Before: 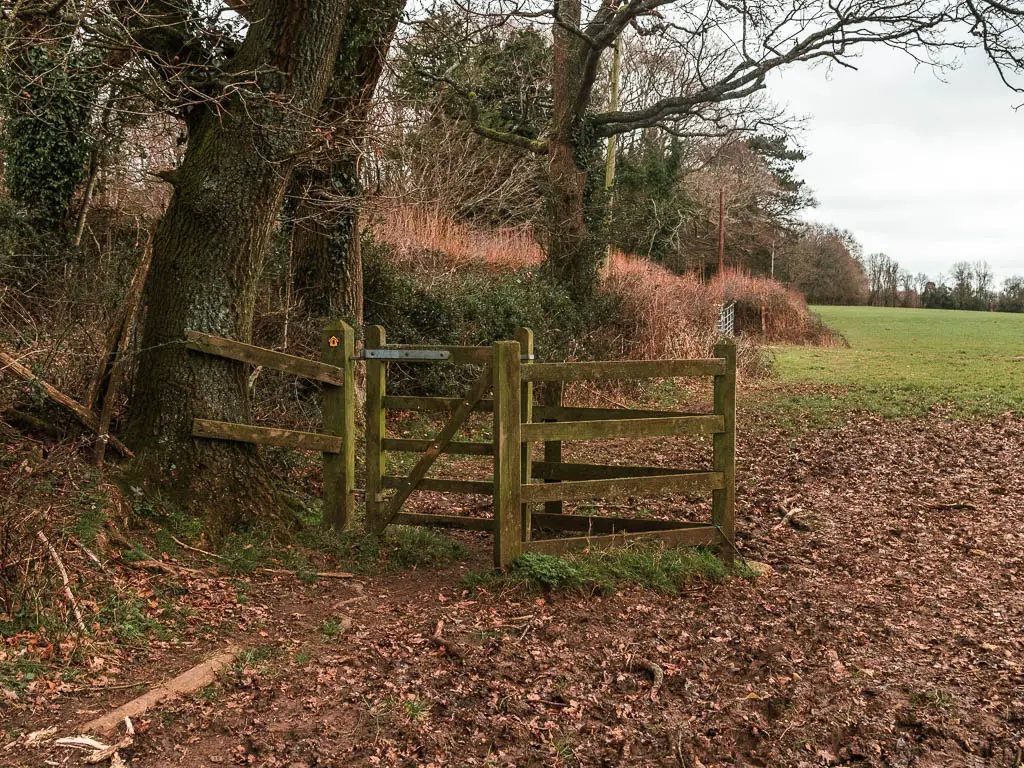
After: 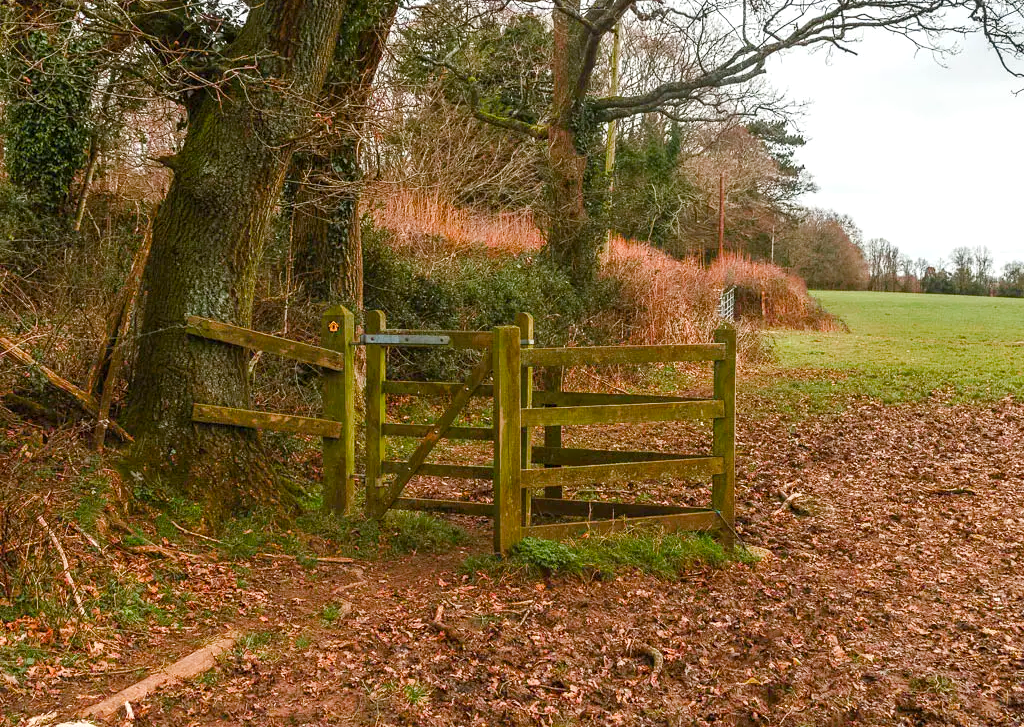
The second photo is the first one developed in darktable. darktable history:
color balance rgb: perceptual saturation grading › global saturation -0.12%, perceptual saturation grading › highlights -17.625%, perceptual saturation grading › mid-tones 33.382%, perceptual saturation grading › shadows 50.525%, perceptual brilliance grading › global brilliance 9.959%, perceptual brilliance grading › shadows 15.2%, contrast -9.934%
crop and rotate: top 2.042%, bottom 3.216%
